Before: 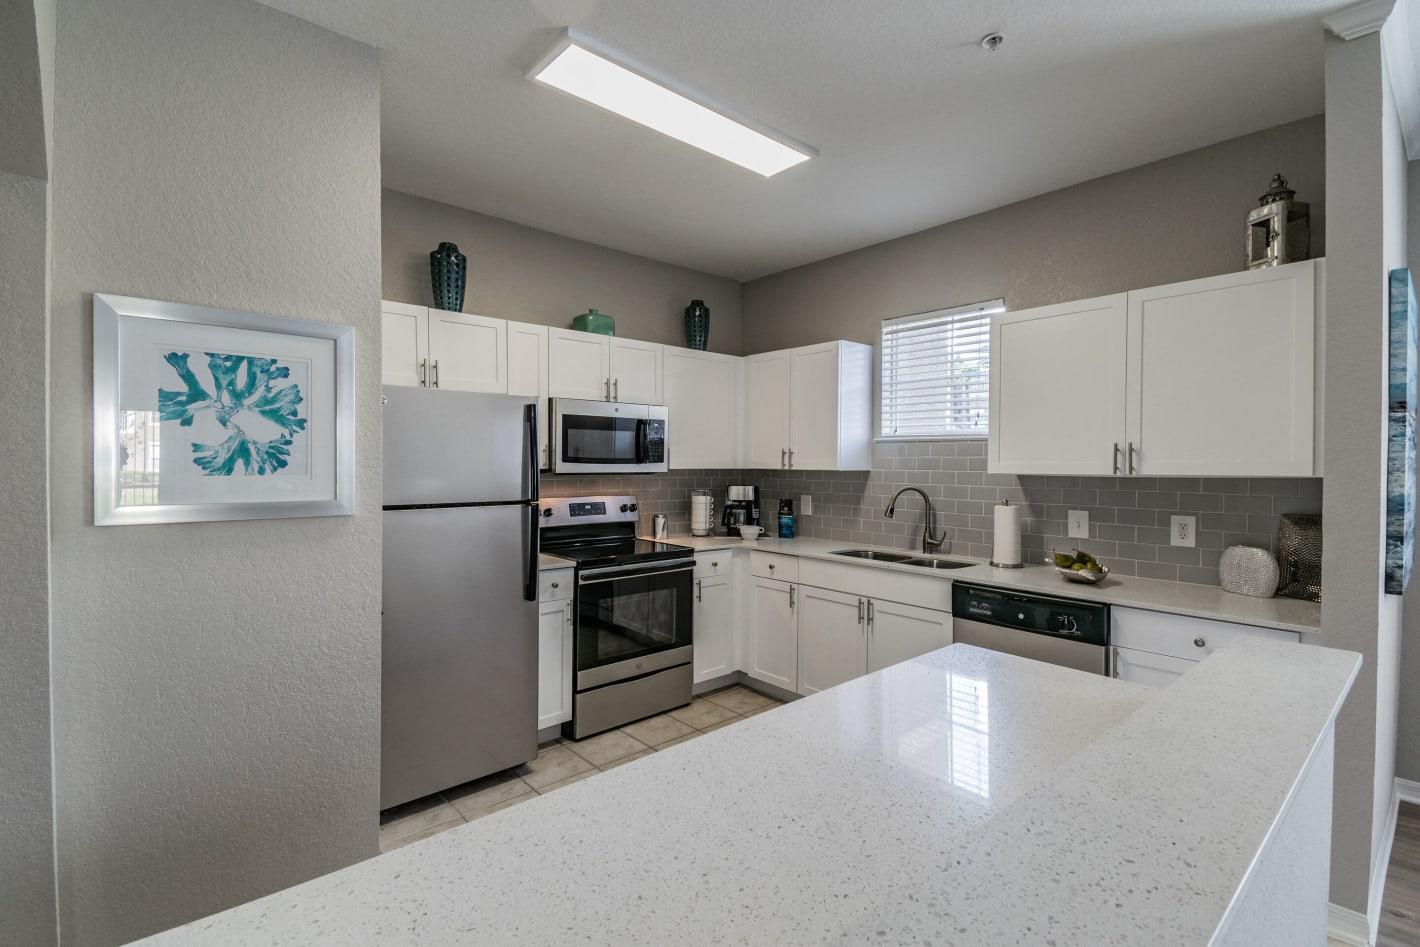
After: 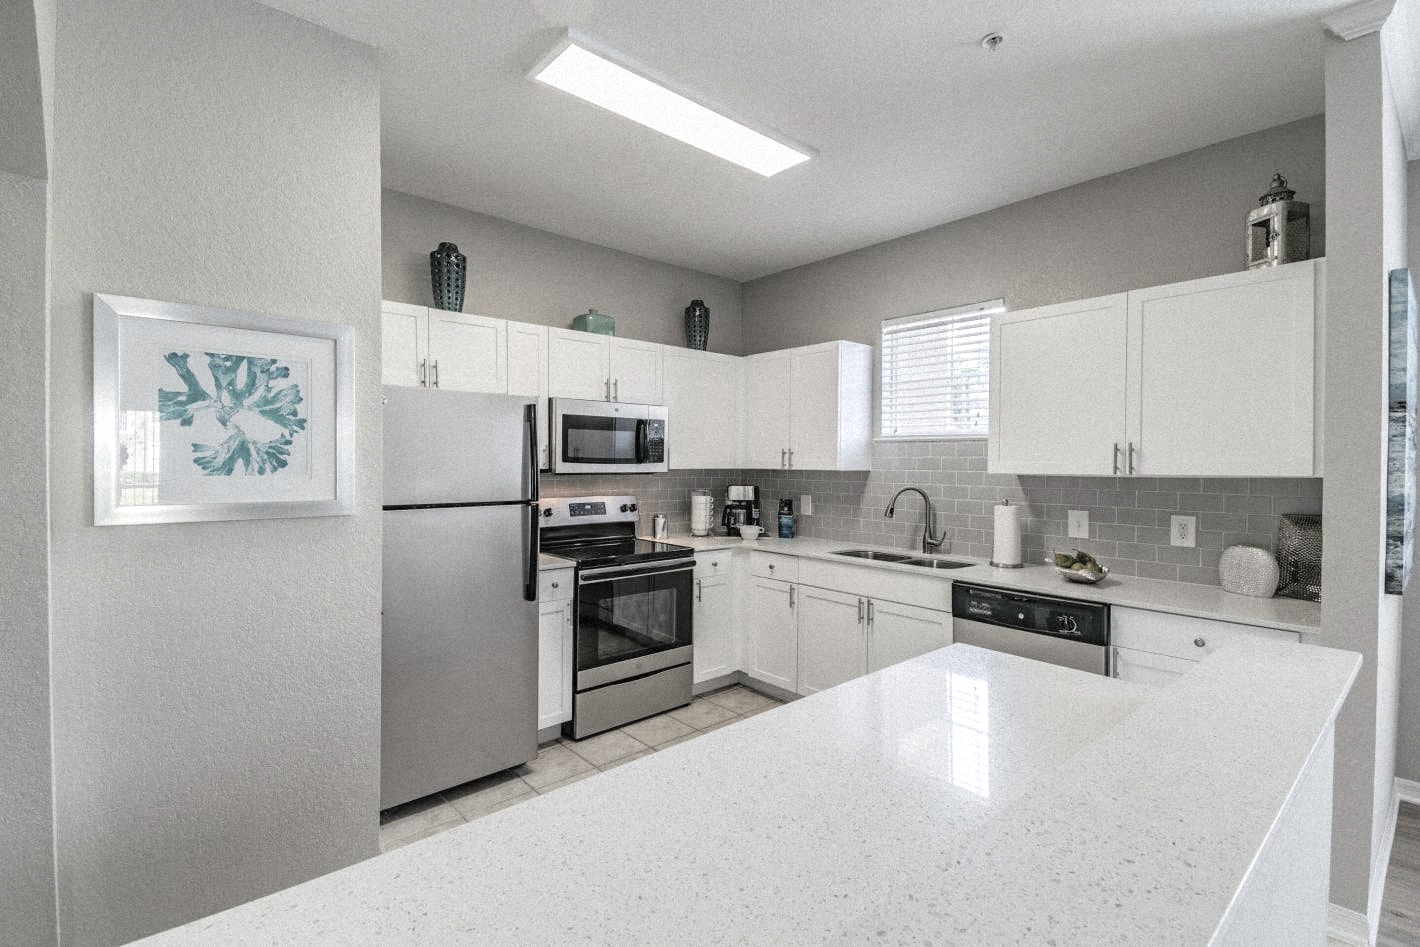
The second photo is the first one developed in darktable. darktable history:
levels: levels [0, 0.476, 0.951]
contrast brightness saturation: brightness 0.18, saturation -0.5
grain: mid-tones bias 0%
white balance: emerald 1
